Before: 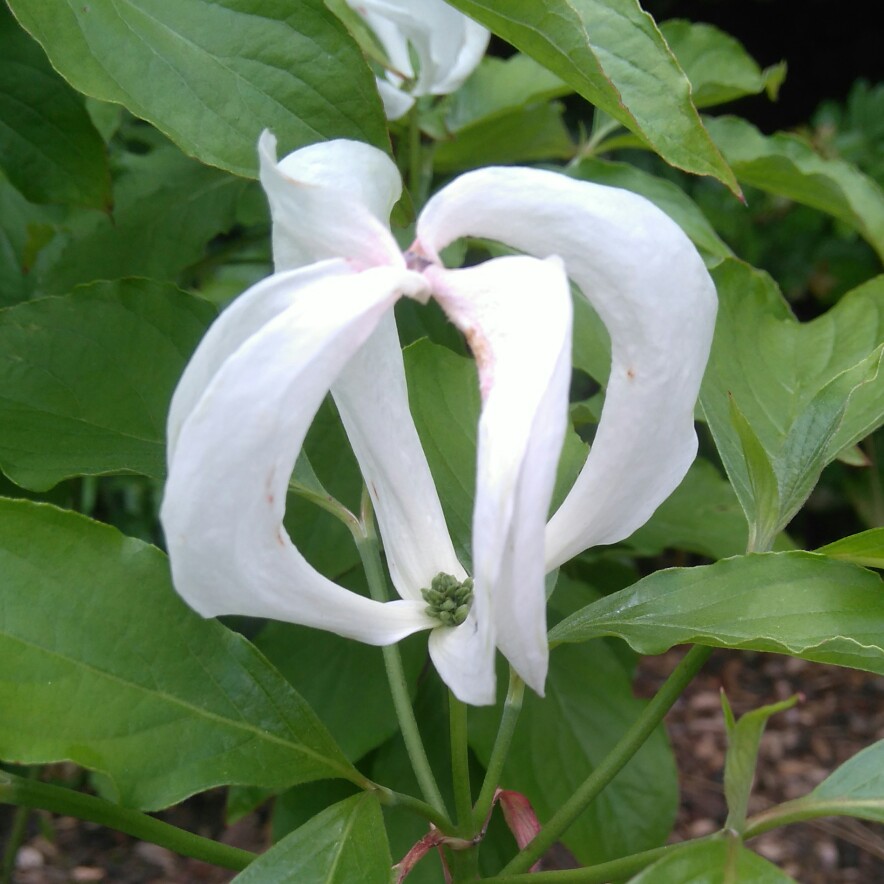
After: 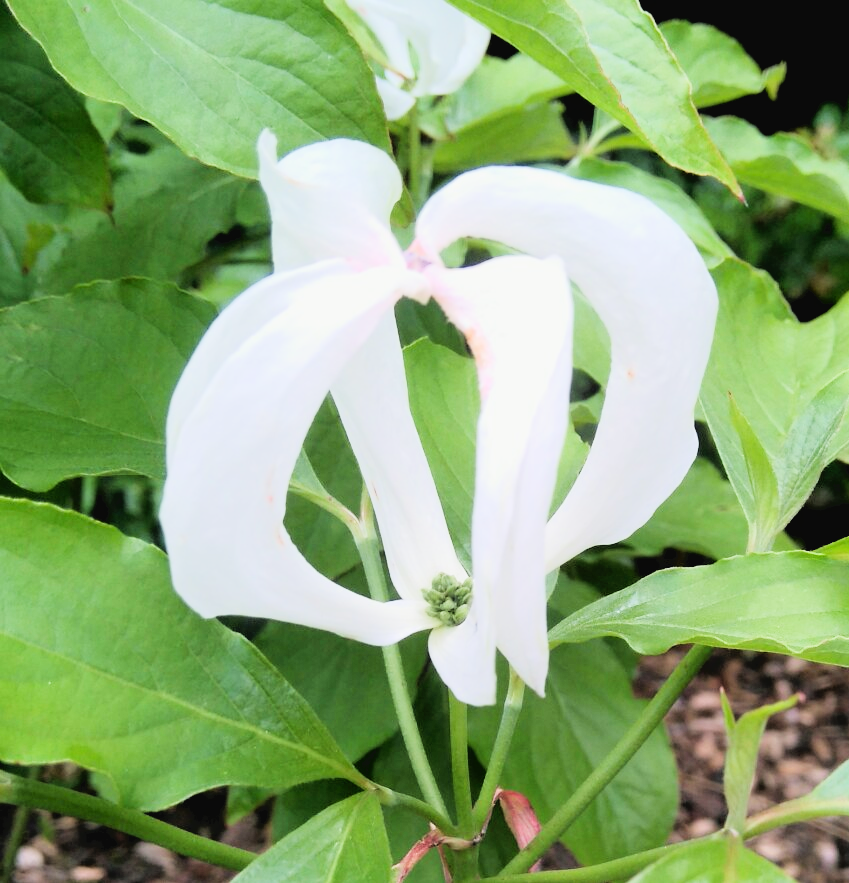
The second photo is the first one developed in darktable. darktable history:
tone curve: curves: ch0 [(0, 0) (0.003, 0.045) (0.011, 0.051) (0.025, 0.057) (0.044, 0.074) (0.069, 0.096) (0.1, 0.125) (0.136, 0.16) (0.177, 0.201) (0.224, 0.242) (0.277, 0.299) (0.335, 0.362) (0.399, 0.432) (0.468, 0.512) (0.543, 0.601) (0.623, 0.691) (0.709, 0.786) (0.801, 0.876) (0.898, 0.927) (1, 1)], color space Lab, linked channels, preserve colors none
crop: right 3.908%, bottom 0.034%
exposure: black level correction 0, exposure 1.2 EV, compensate highlight preservation false
filmic rgb: black relative exposure -2.91 EV, white relative exposure 4.56 EV, threshold 3.01 EV, hardness 1.76, contrast 1.246, enable highlight reconstruction true
